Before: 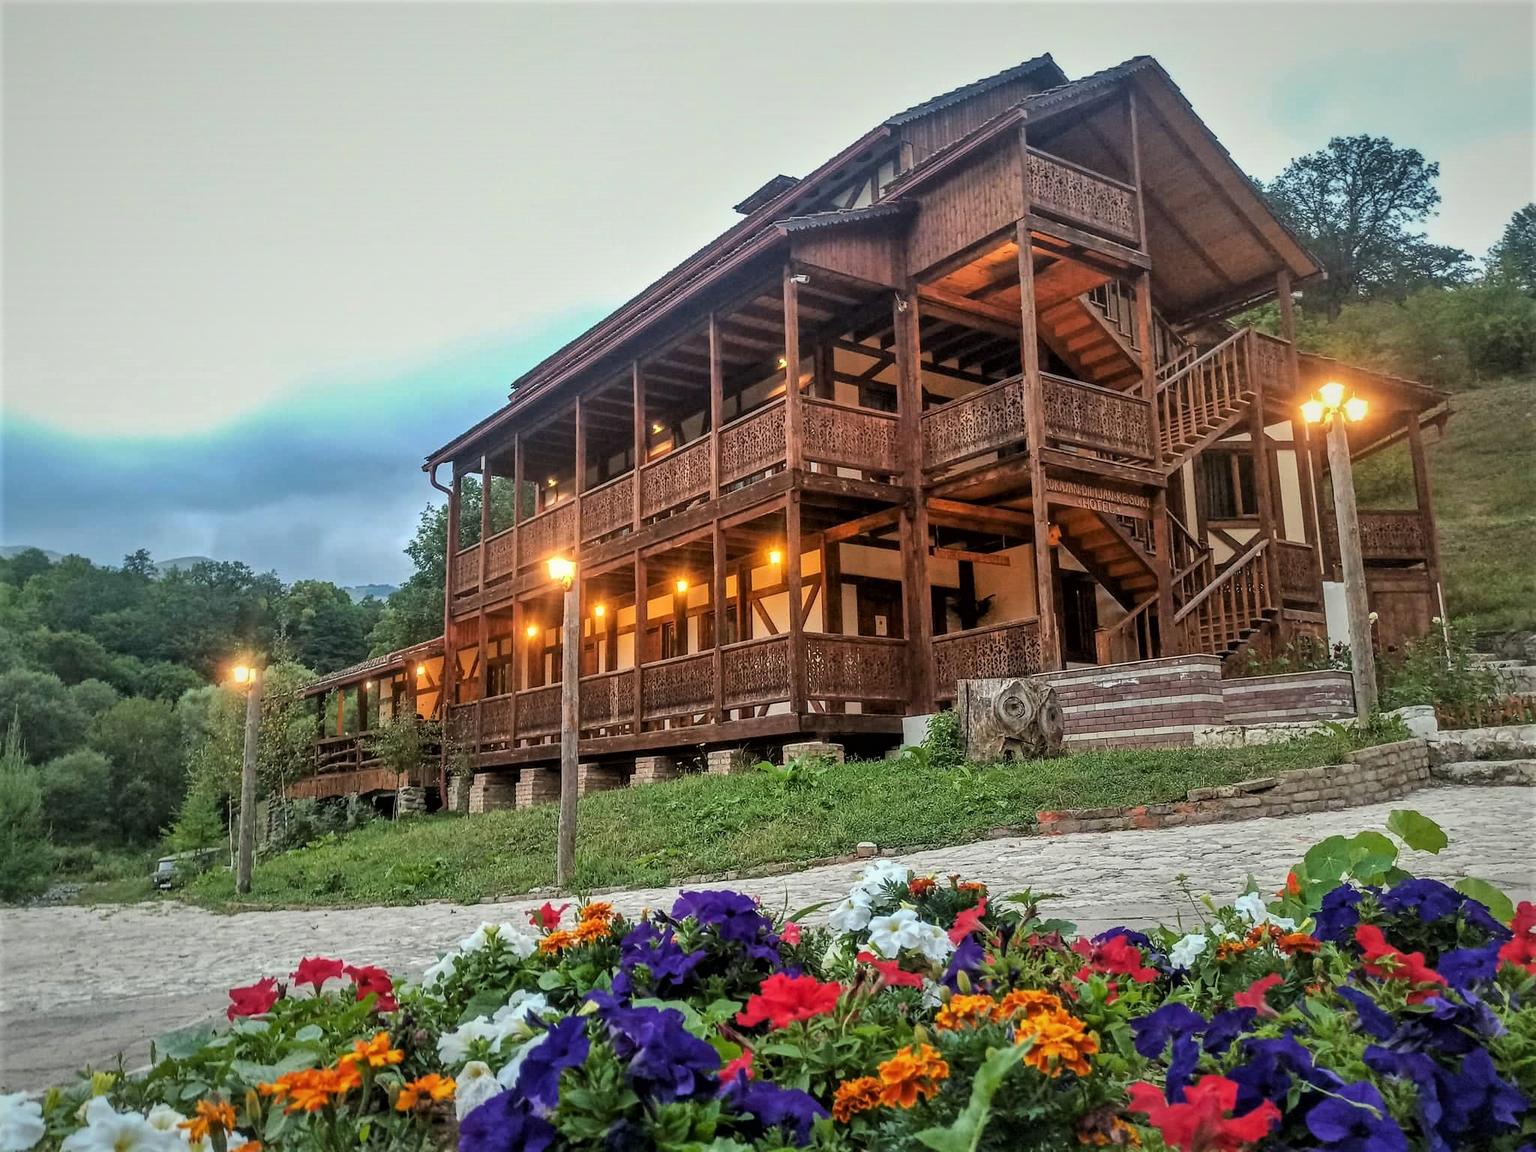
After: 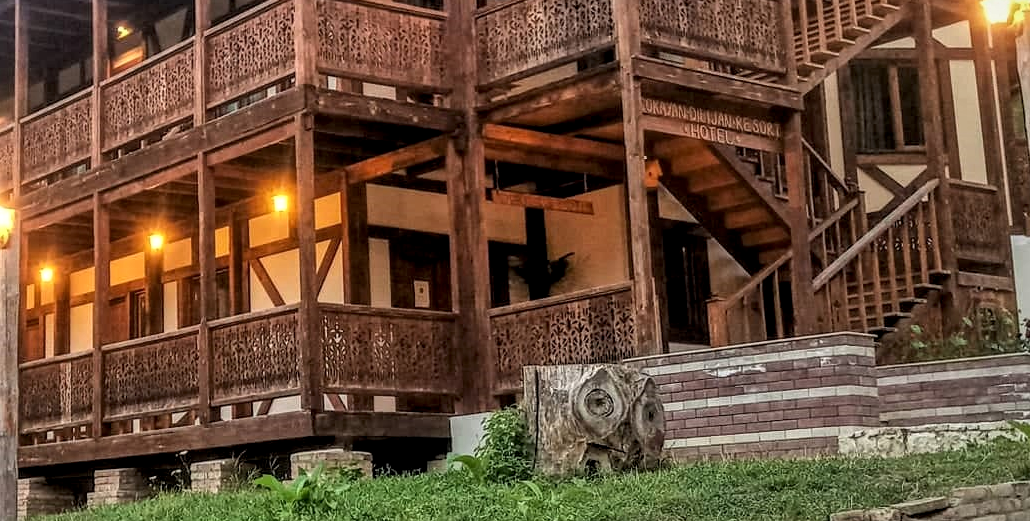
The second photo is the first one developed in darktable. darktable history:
crop: left 36.772%, top 35.181%, right 12.926%, bottom 30.84%
local contrast: on, module defaults
